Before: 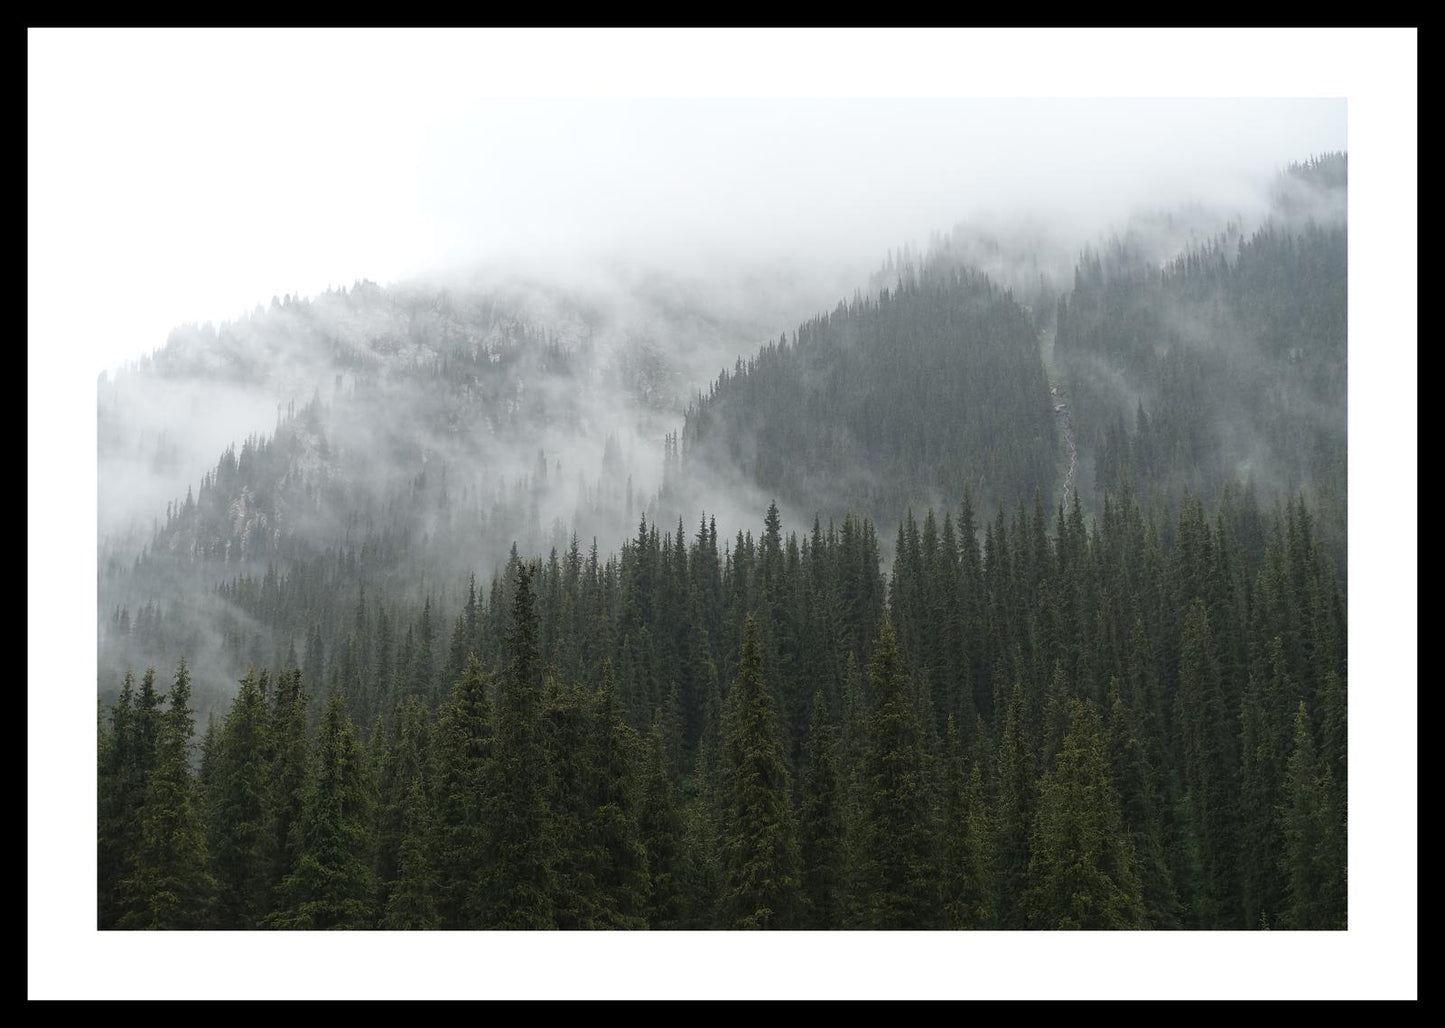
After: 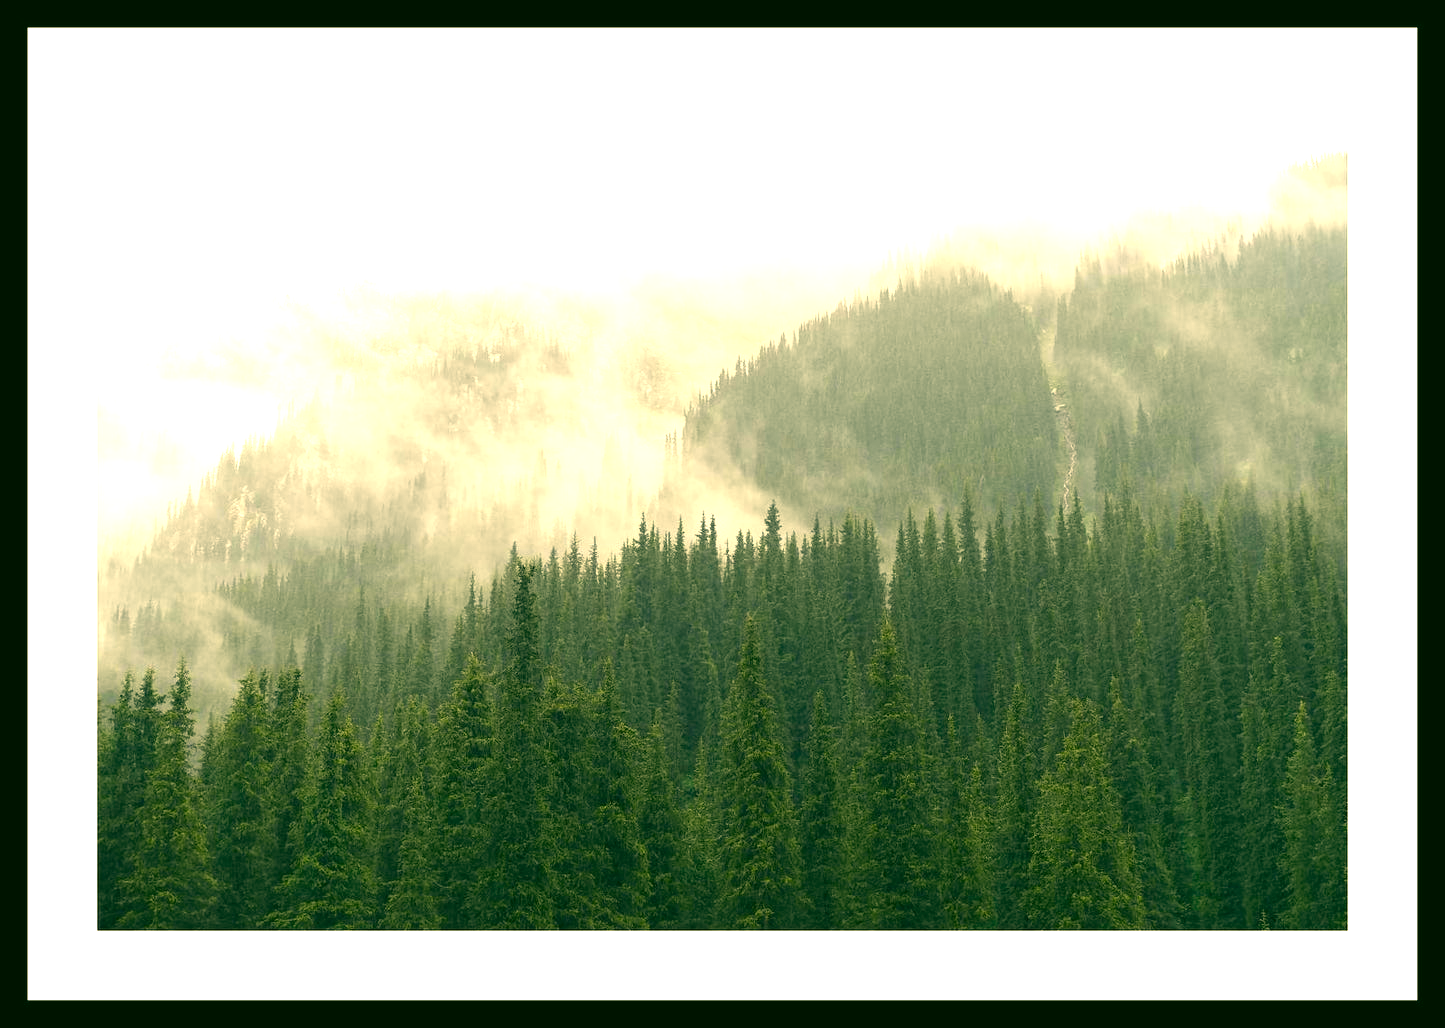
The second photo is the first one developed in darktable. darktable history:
color correction: highlights a* 5.62, highlights b* 33.57, shadows a* -25.86, shadows b* 4.02
exposure: black level correction 0, exposure 1.379 EV, compensate exposure bias true, compensate highlight preservation false
